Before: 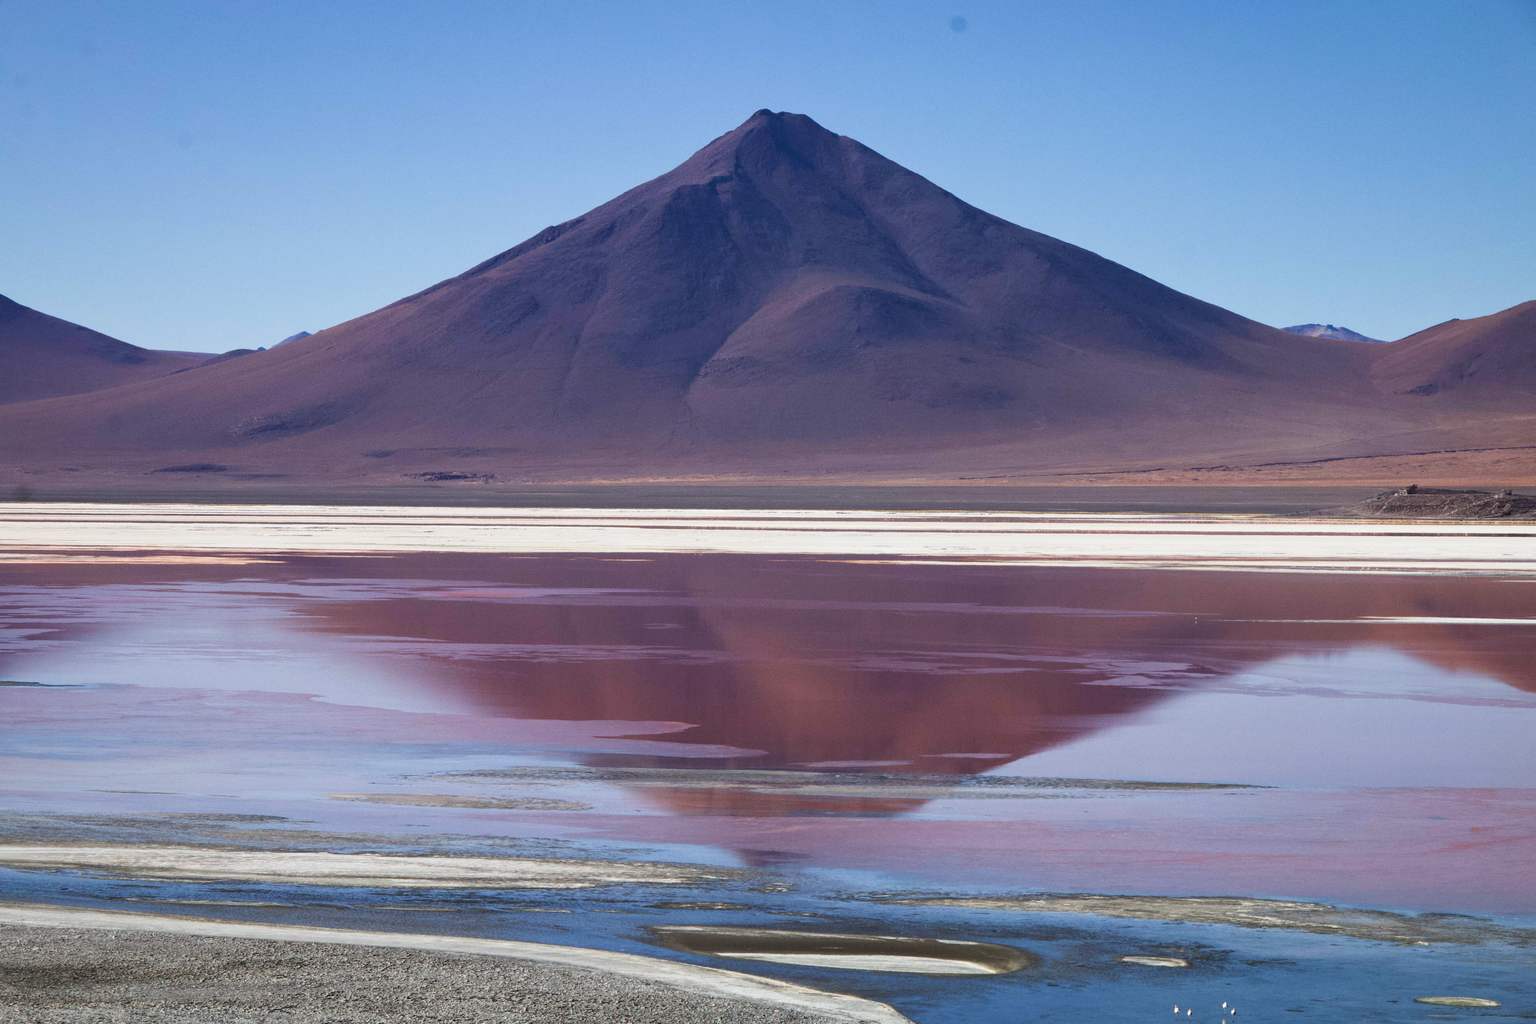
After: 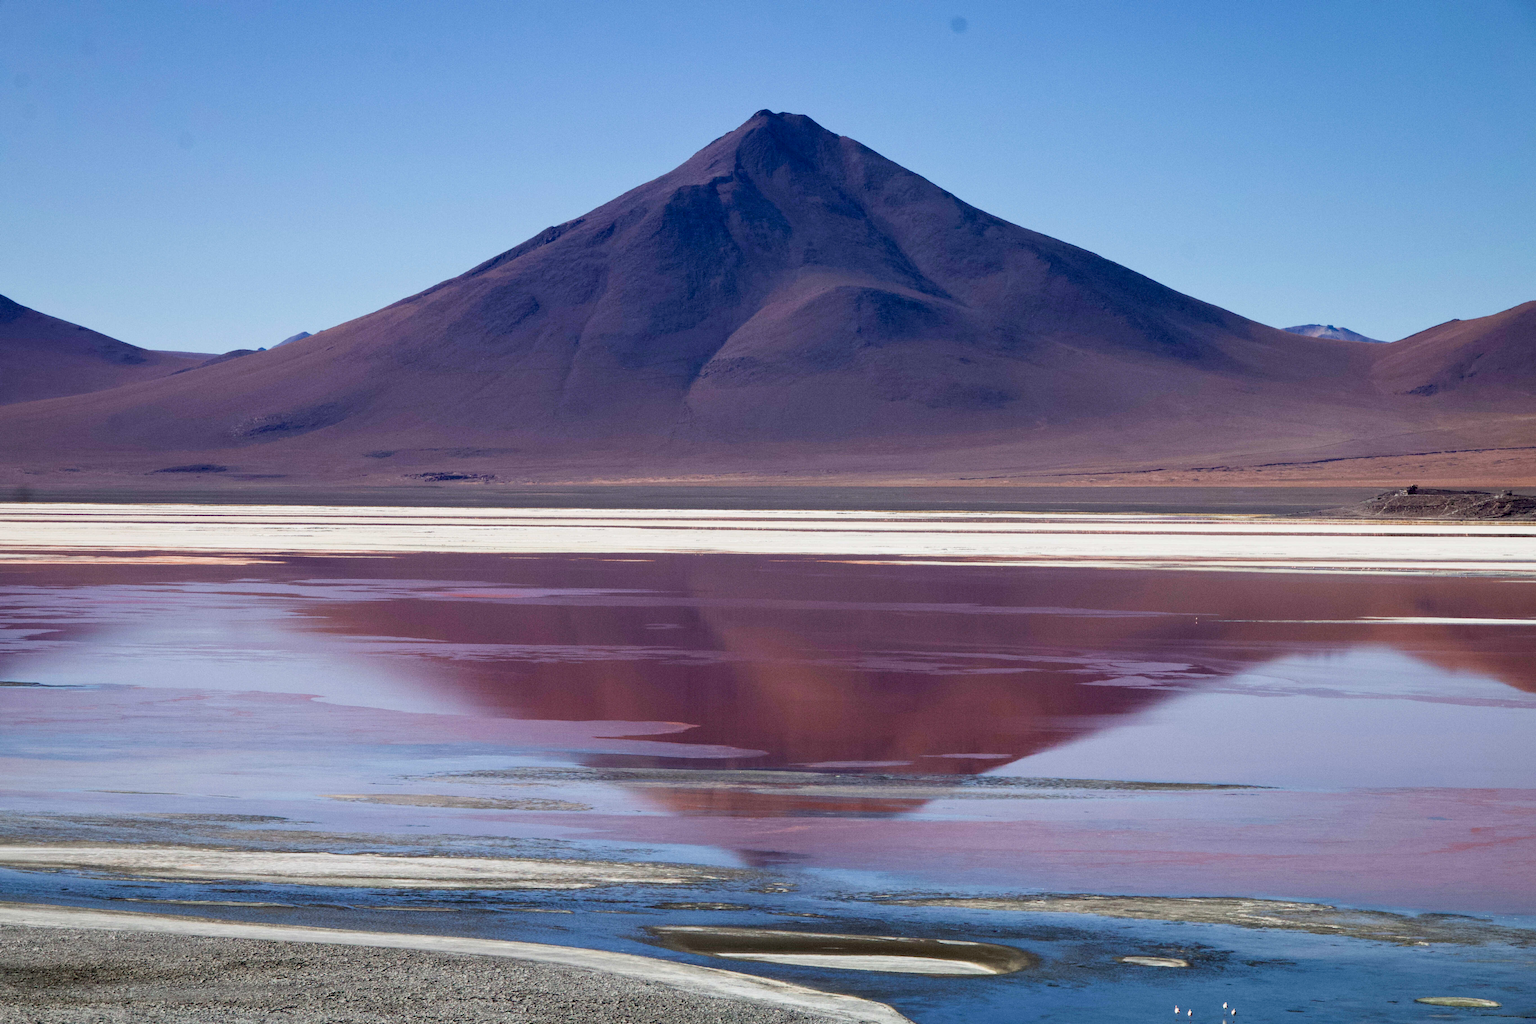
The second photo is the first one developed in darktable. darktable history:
exposure: black level correction 0.018, exposure -0.007 EV, compensate highlight preservation false
